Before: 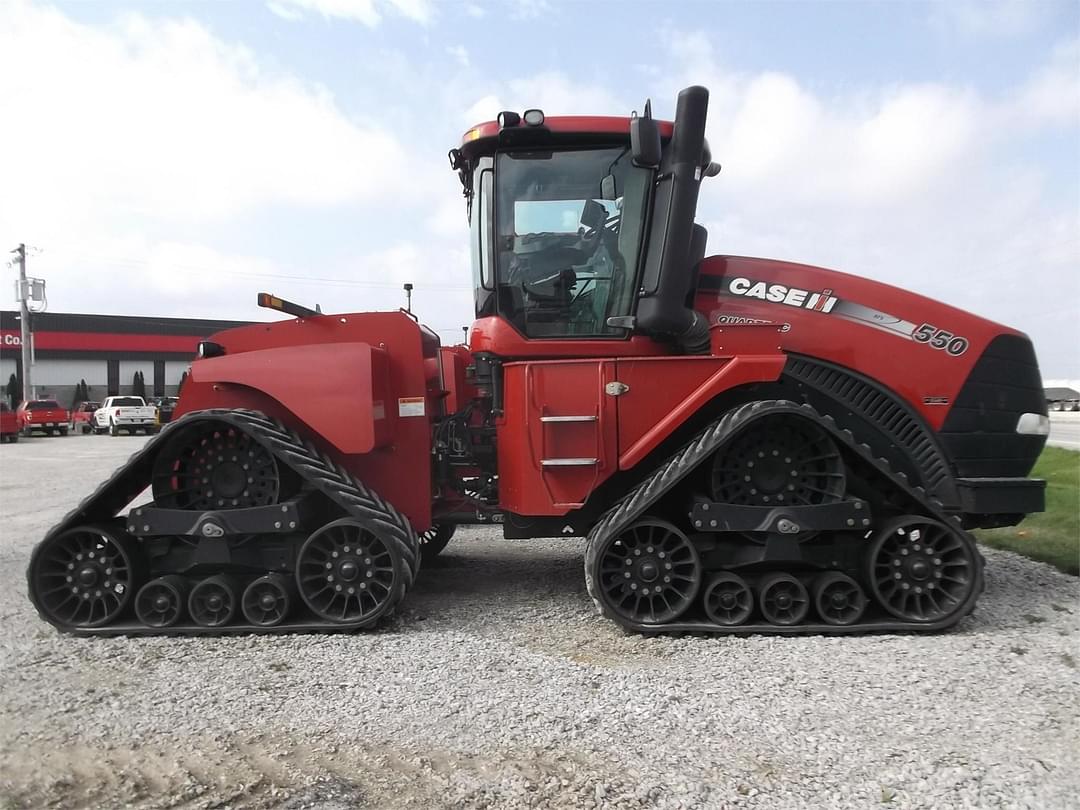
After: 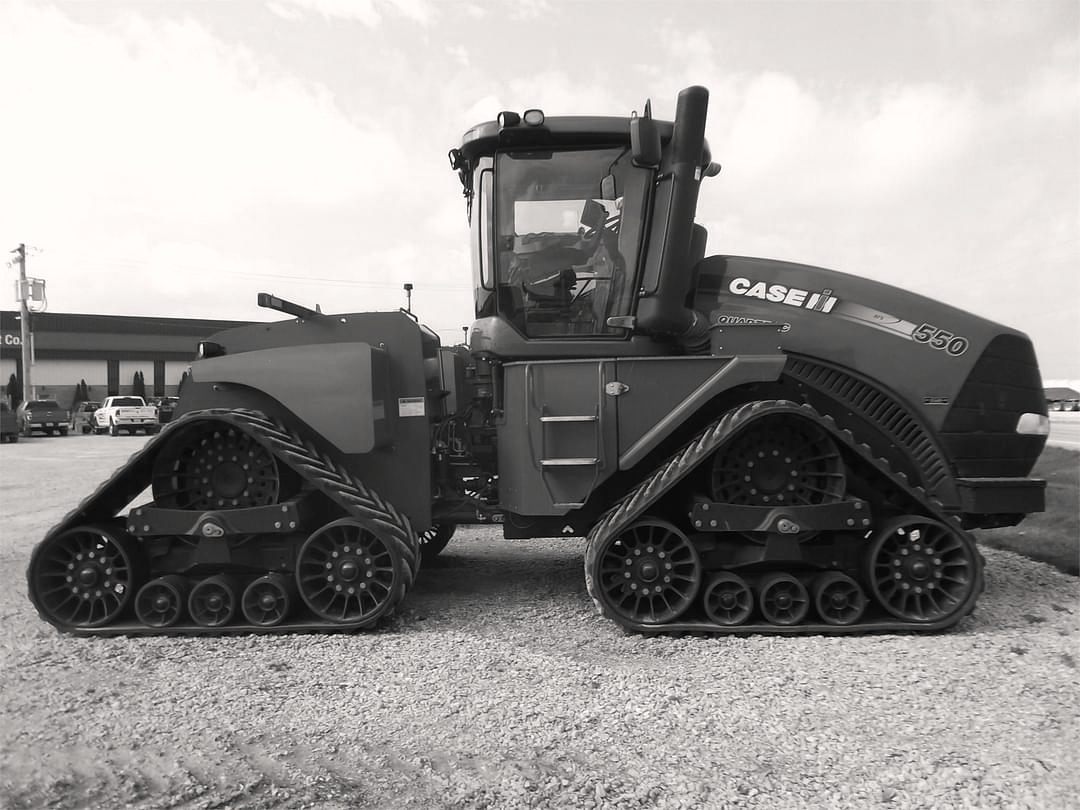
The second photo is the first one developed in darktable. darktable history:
color balance rgb: highlights gain › chroma 1.084%, highlights gain › hue 60.18°, perceptual saturation grading › global saturation 0.73%, perceptual saturation grading › highlights -31.725%, perceptual saturation grading › mid-tones 5.401%, perceptual saturation grading › shadows 17.323%
color calibration: output gray [0.253, 0.26, 0.487, 0], illuminant same as pipeline (D50), adaptation none (bypass), x 0.333, y 0.333, temperature 5013.69 K, gamut compression 2.98
